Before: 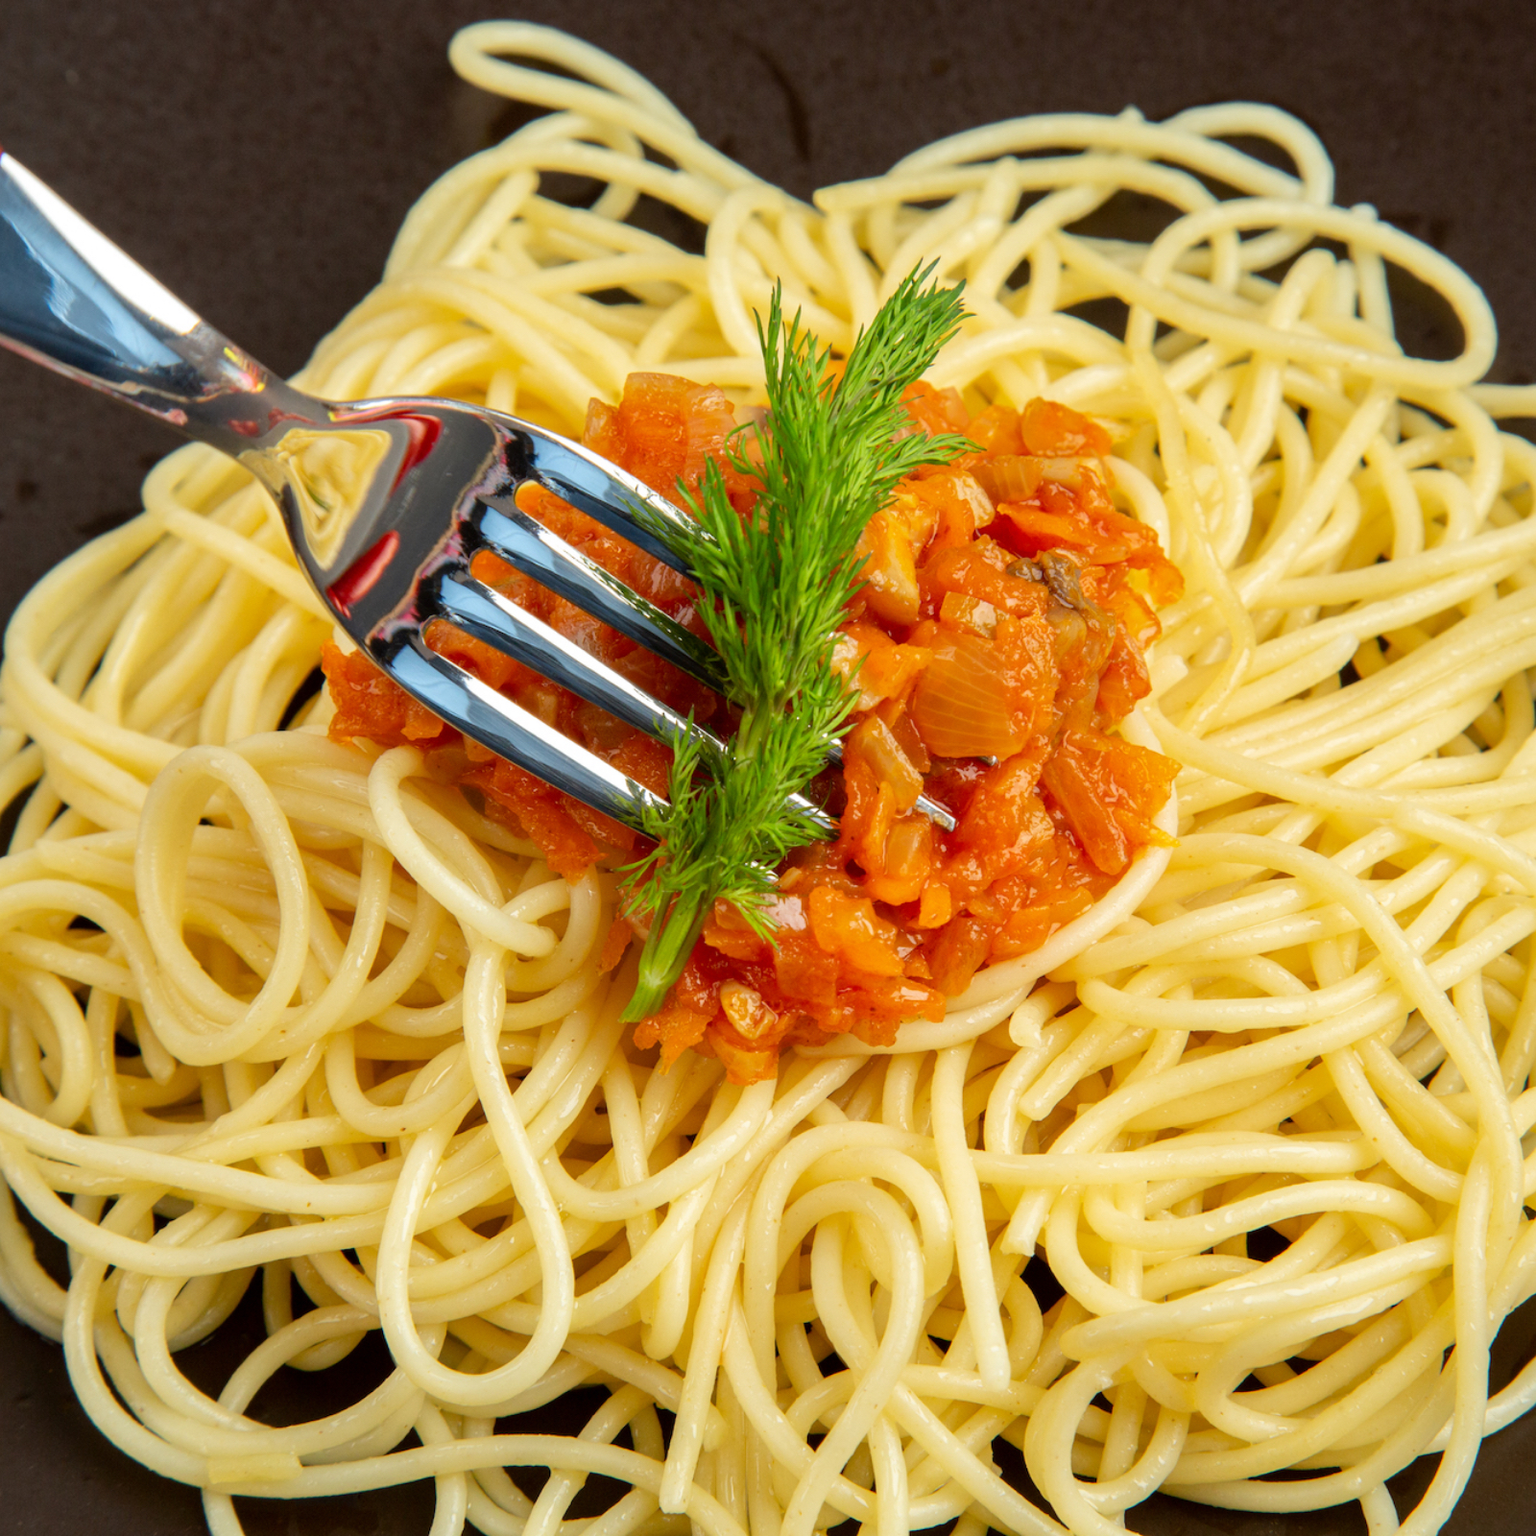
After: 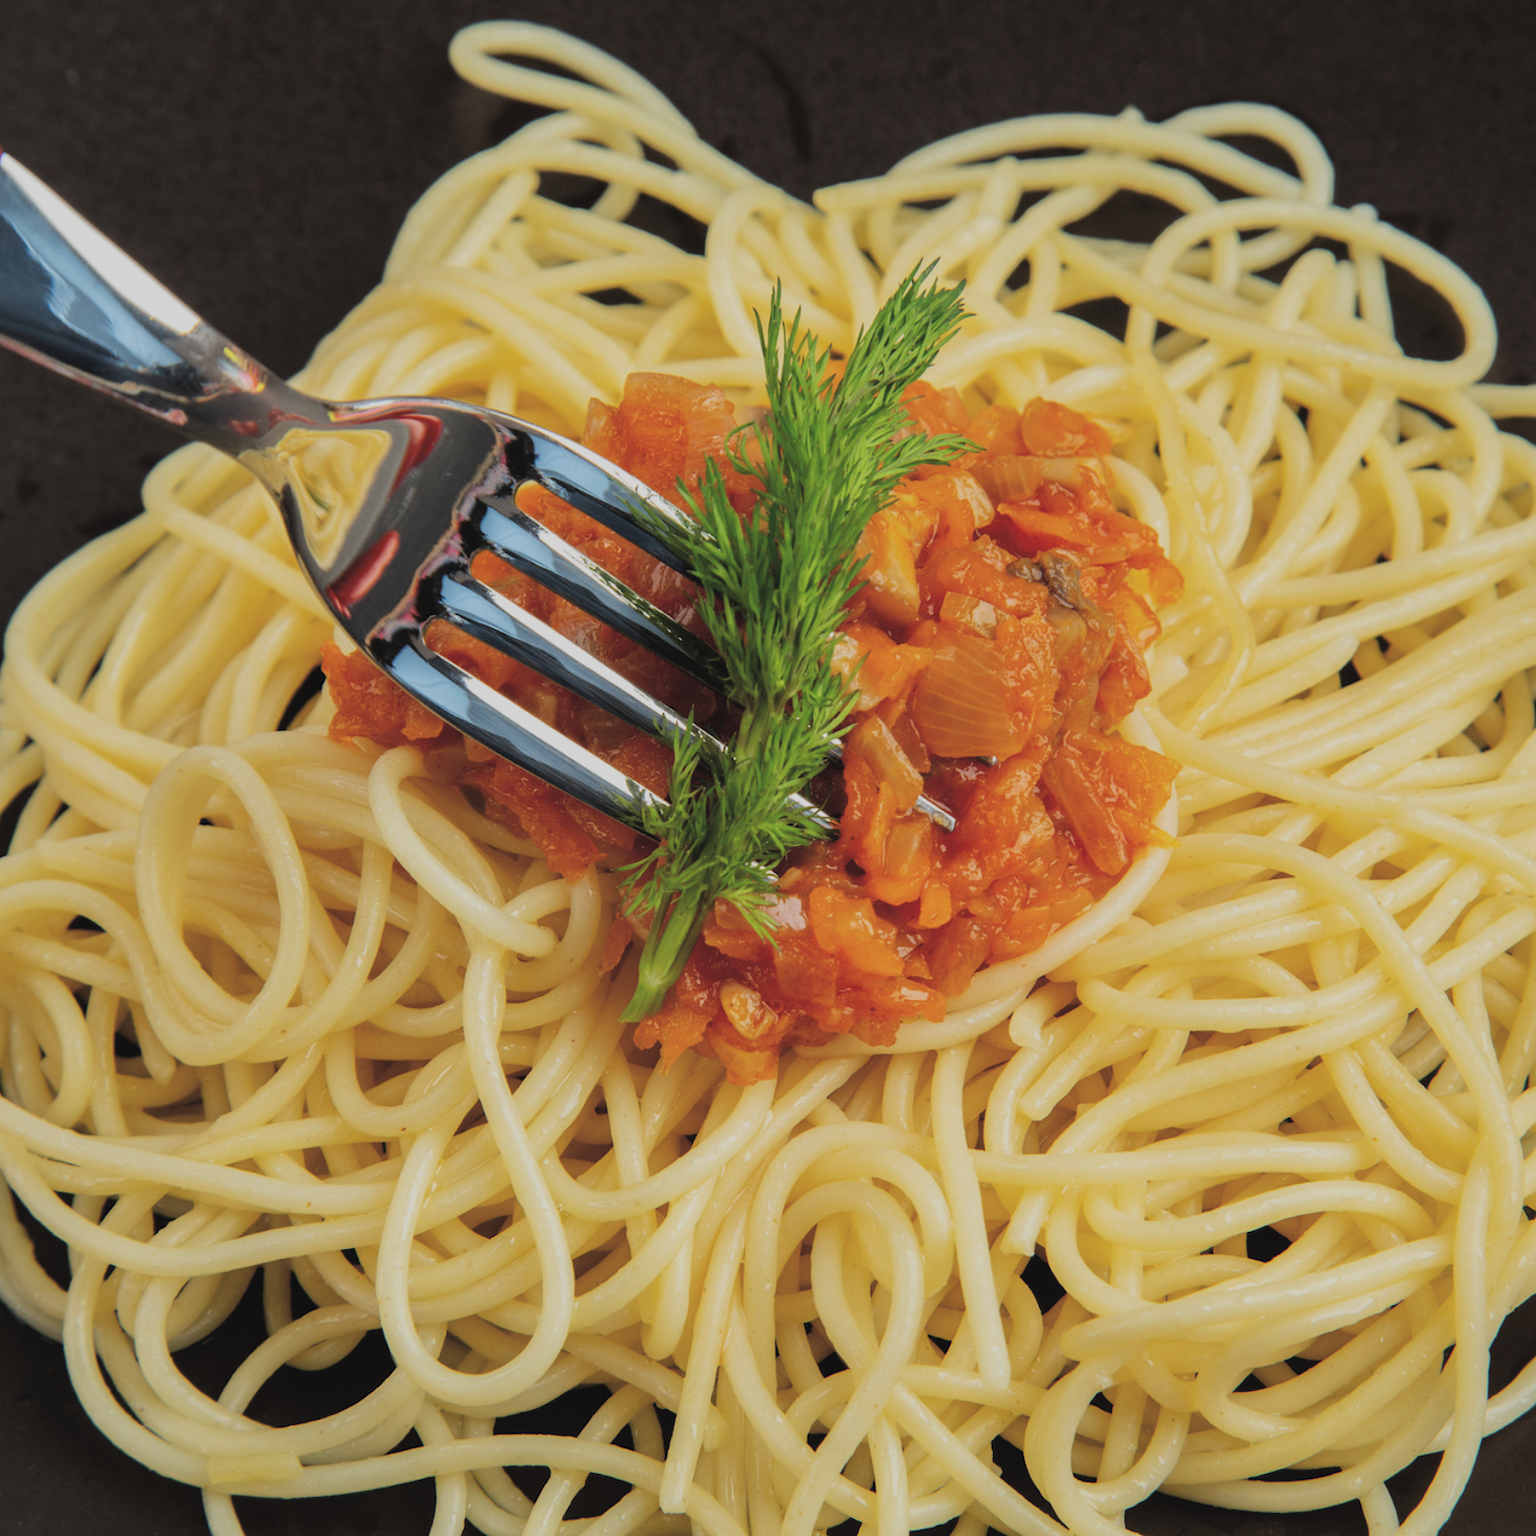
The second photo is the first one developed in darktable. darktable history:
exposure: black level correction -0.036, exposure -0.497 EV, compensate highlight preservation false
filmic rgb: black relative exposure -5 EV, white relative exposure 3.5 EV, hardness 3.19, contrast 1.2, highlights saturation mix -30%
